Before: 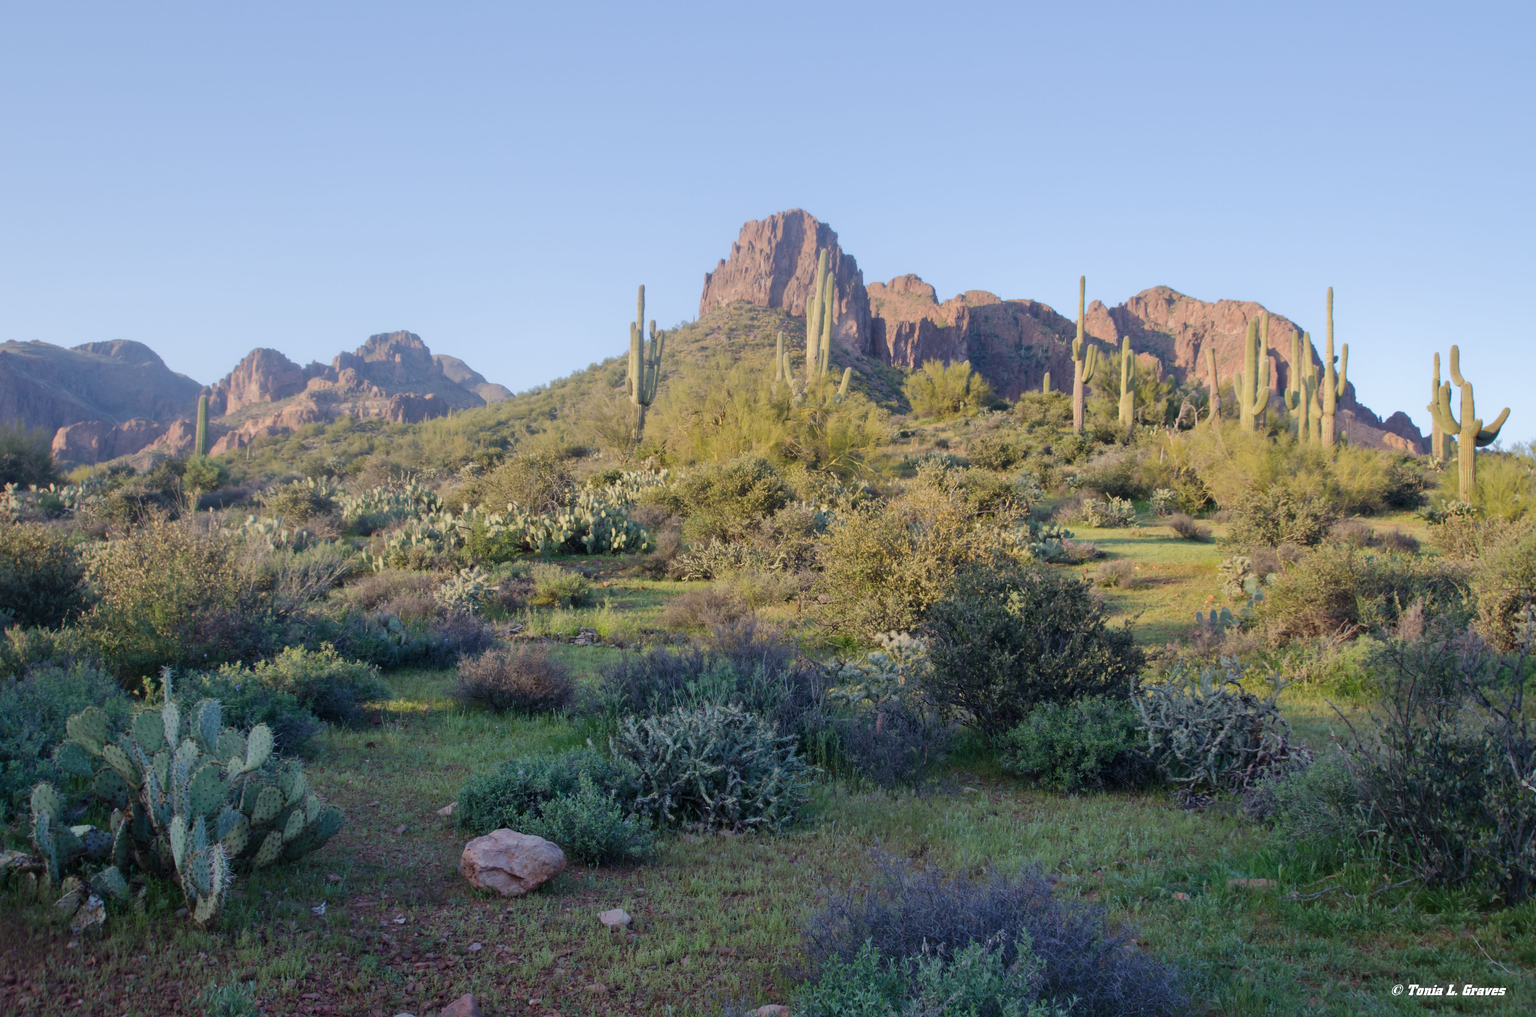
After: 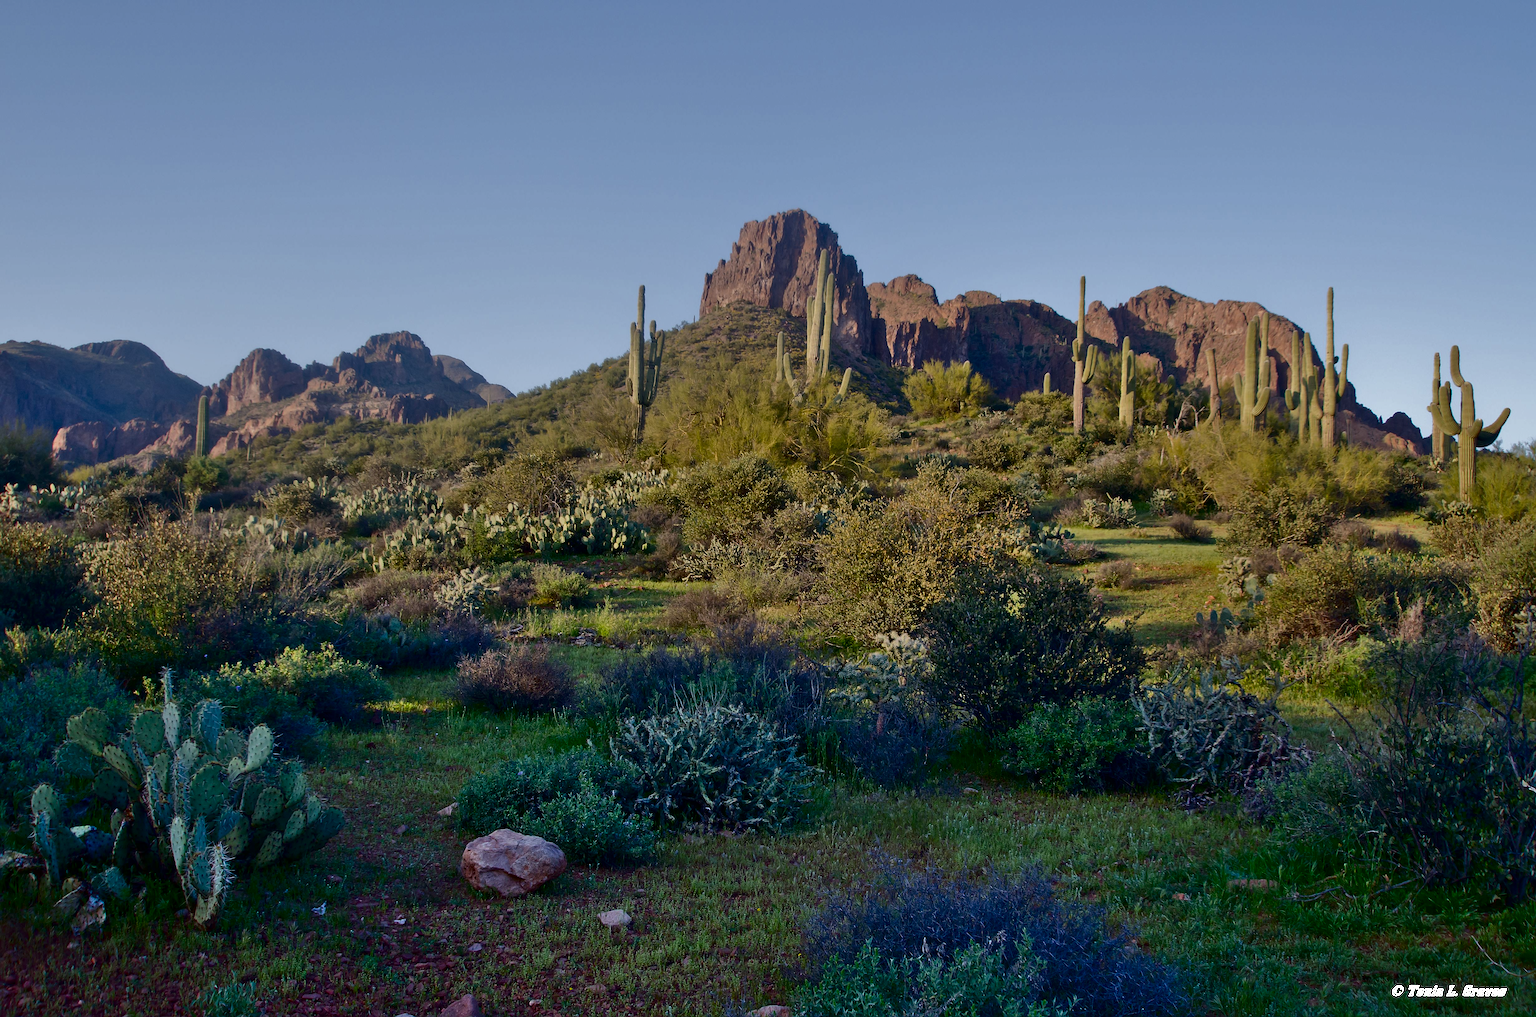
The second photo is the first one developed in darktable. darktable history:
sharpen: radius 1.4, amount 1.25, threshold 0.7
contrast brightness saturation: brightness -0.52
tone equalizer: on, module defaults
shadows and highlights: shadows 52.34, highlights -28.23, soften with gaussian
